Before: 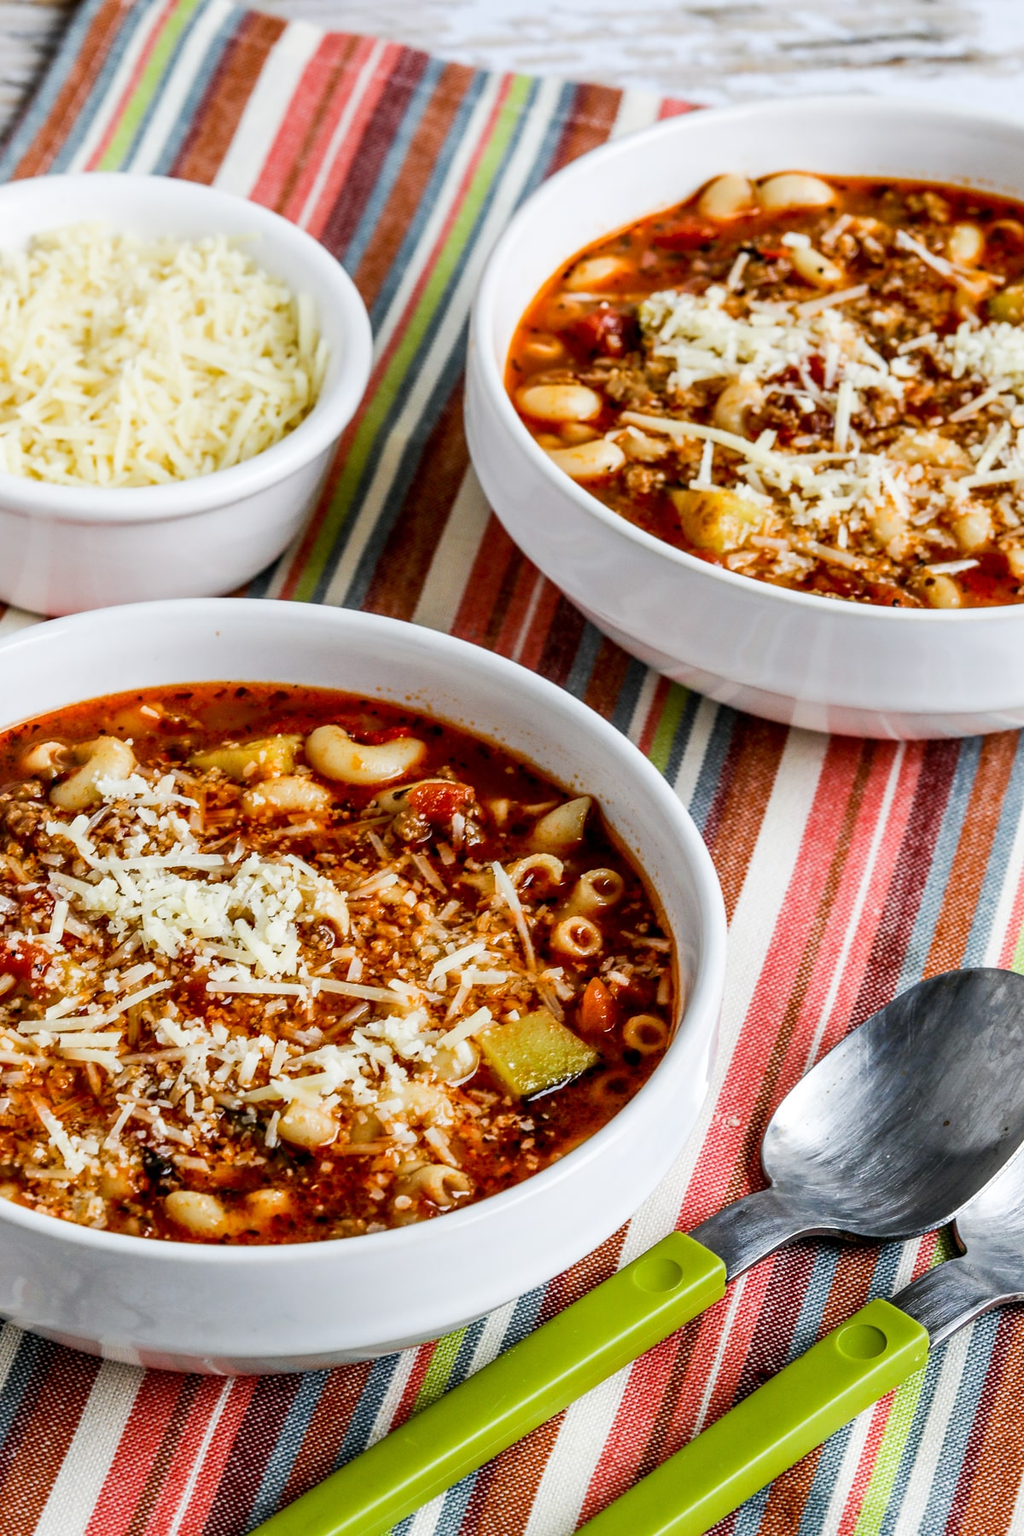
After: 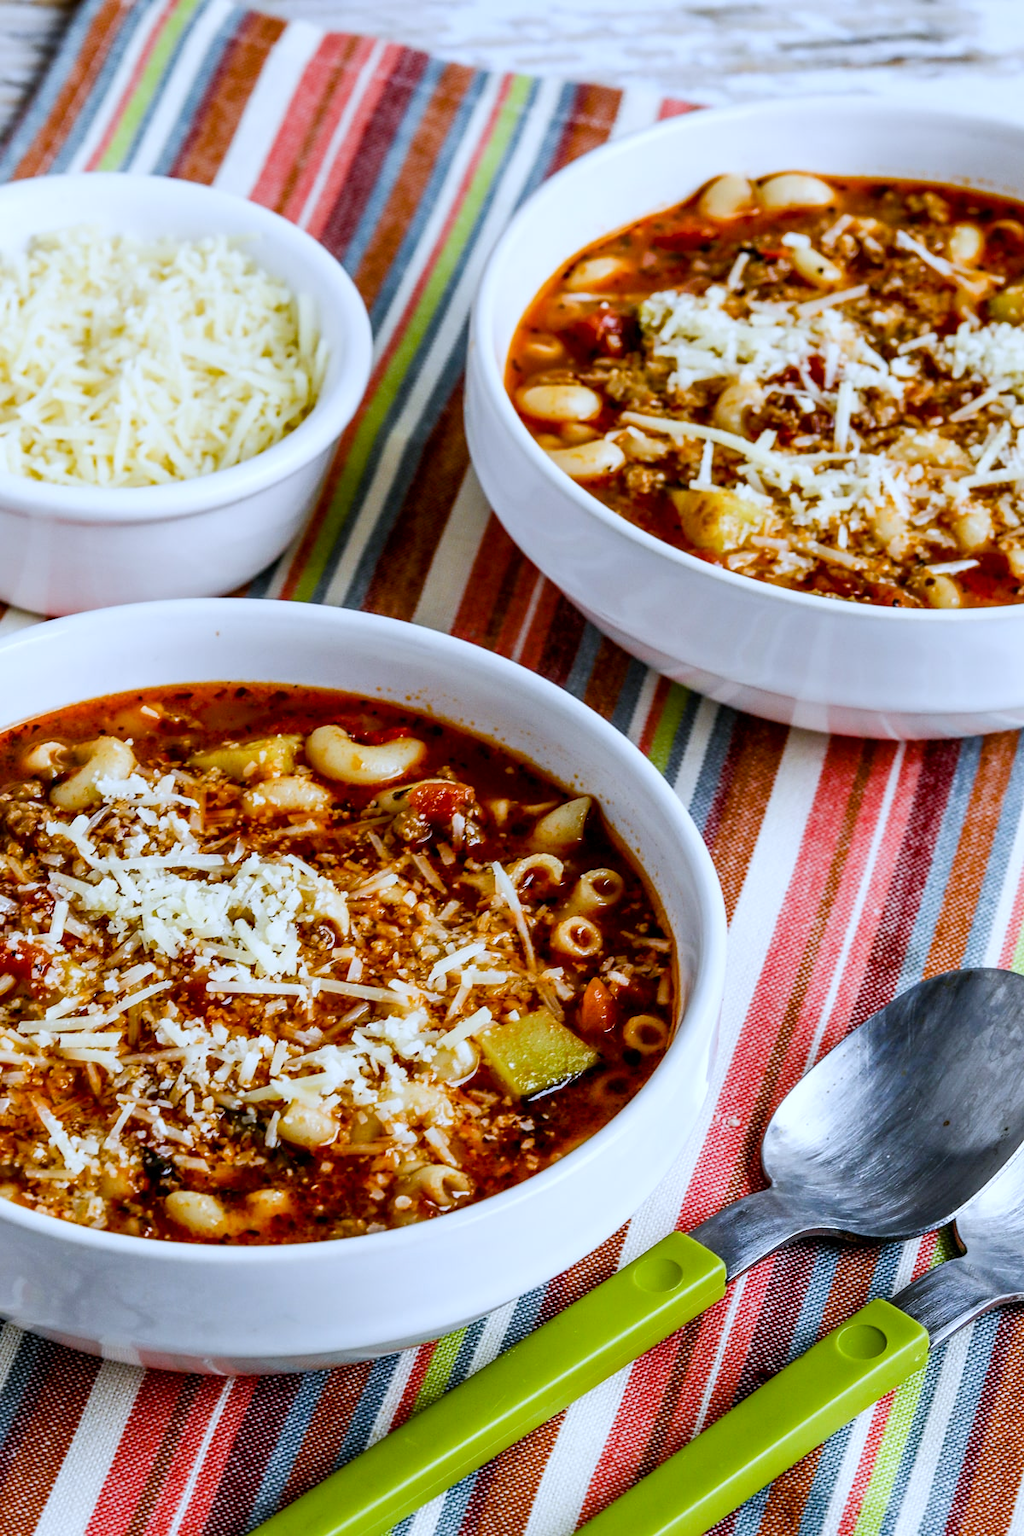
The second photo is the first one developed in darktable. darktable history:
color balance rgb: perceptual saturation grading › global saturation 20%, perceptual saturation grading › highlights -25%, perceptual saturation grading › shadows 25%
white balance: red 0.931, blue 1.11
